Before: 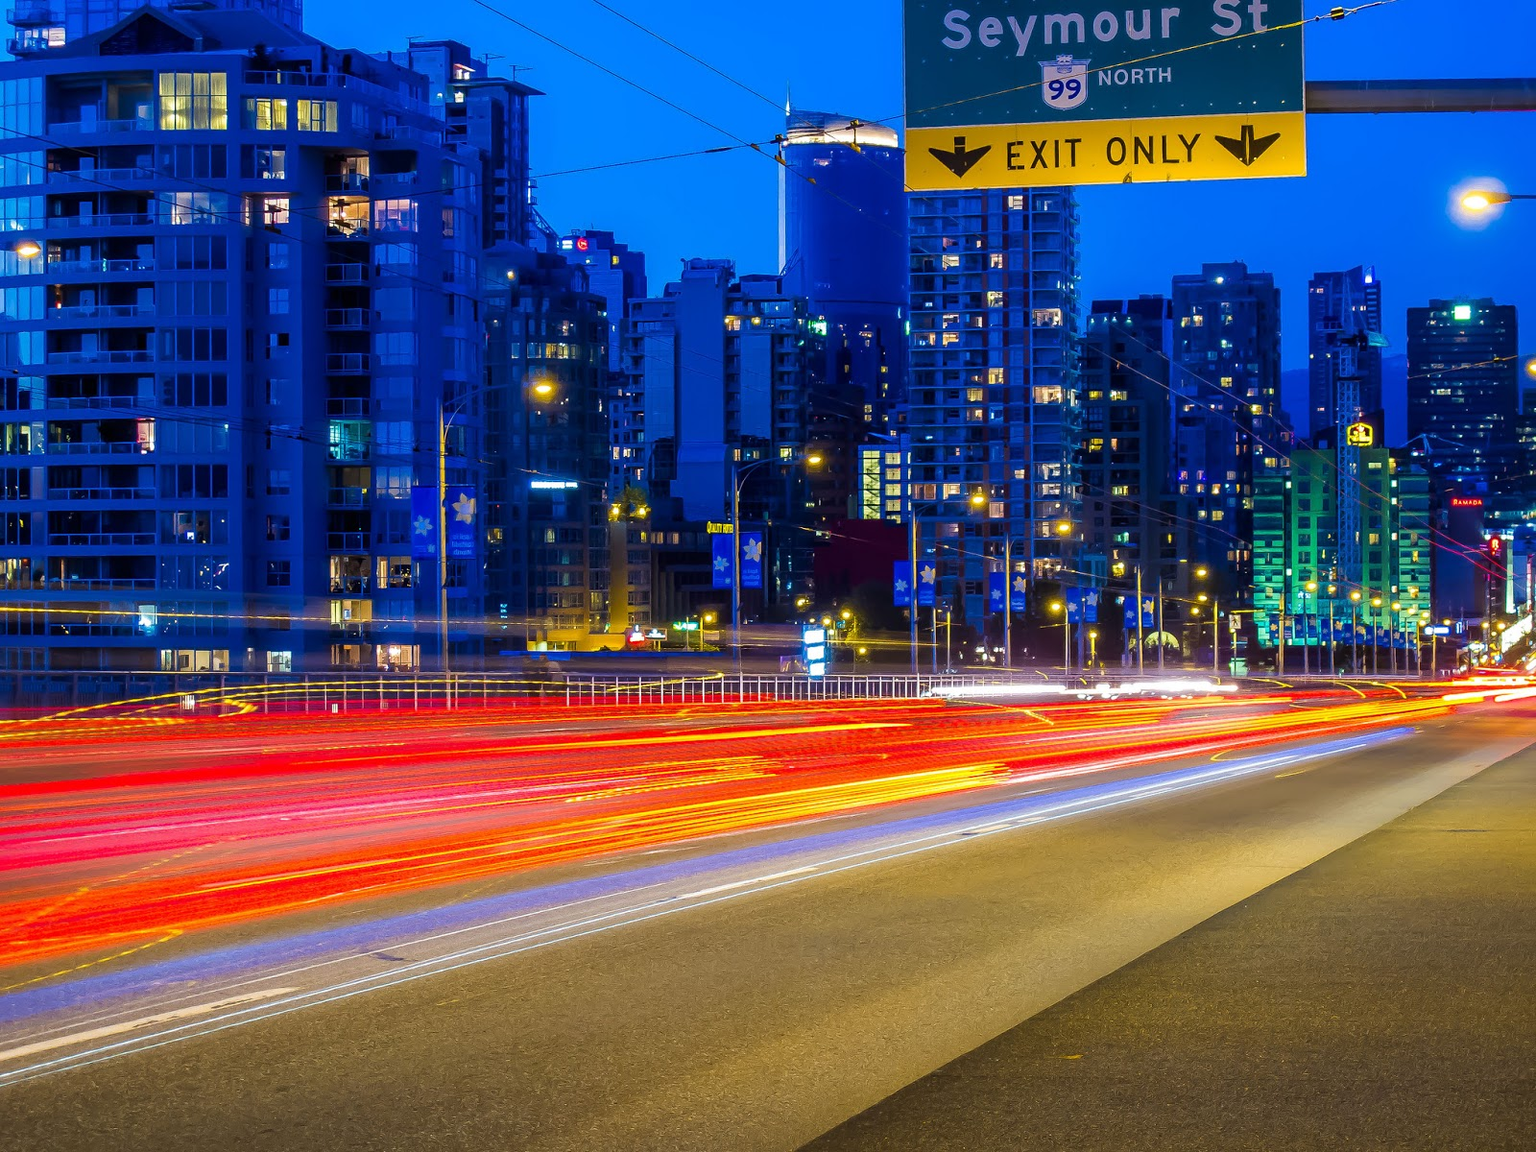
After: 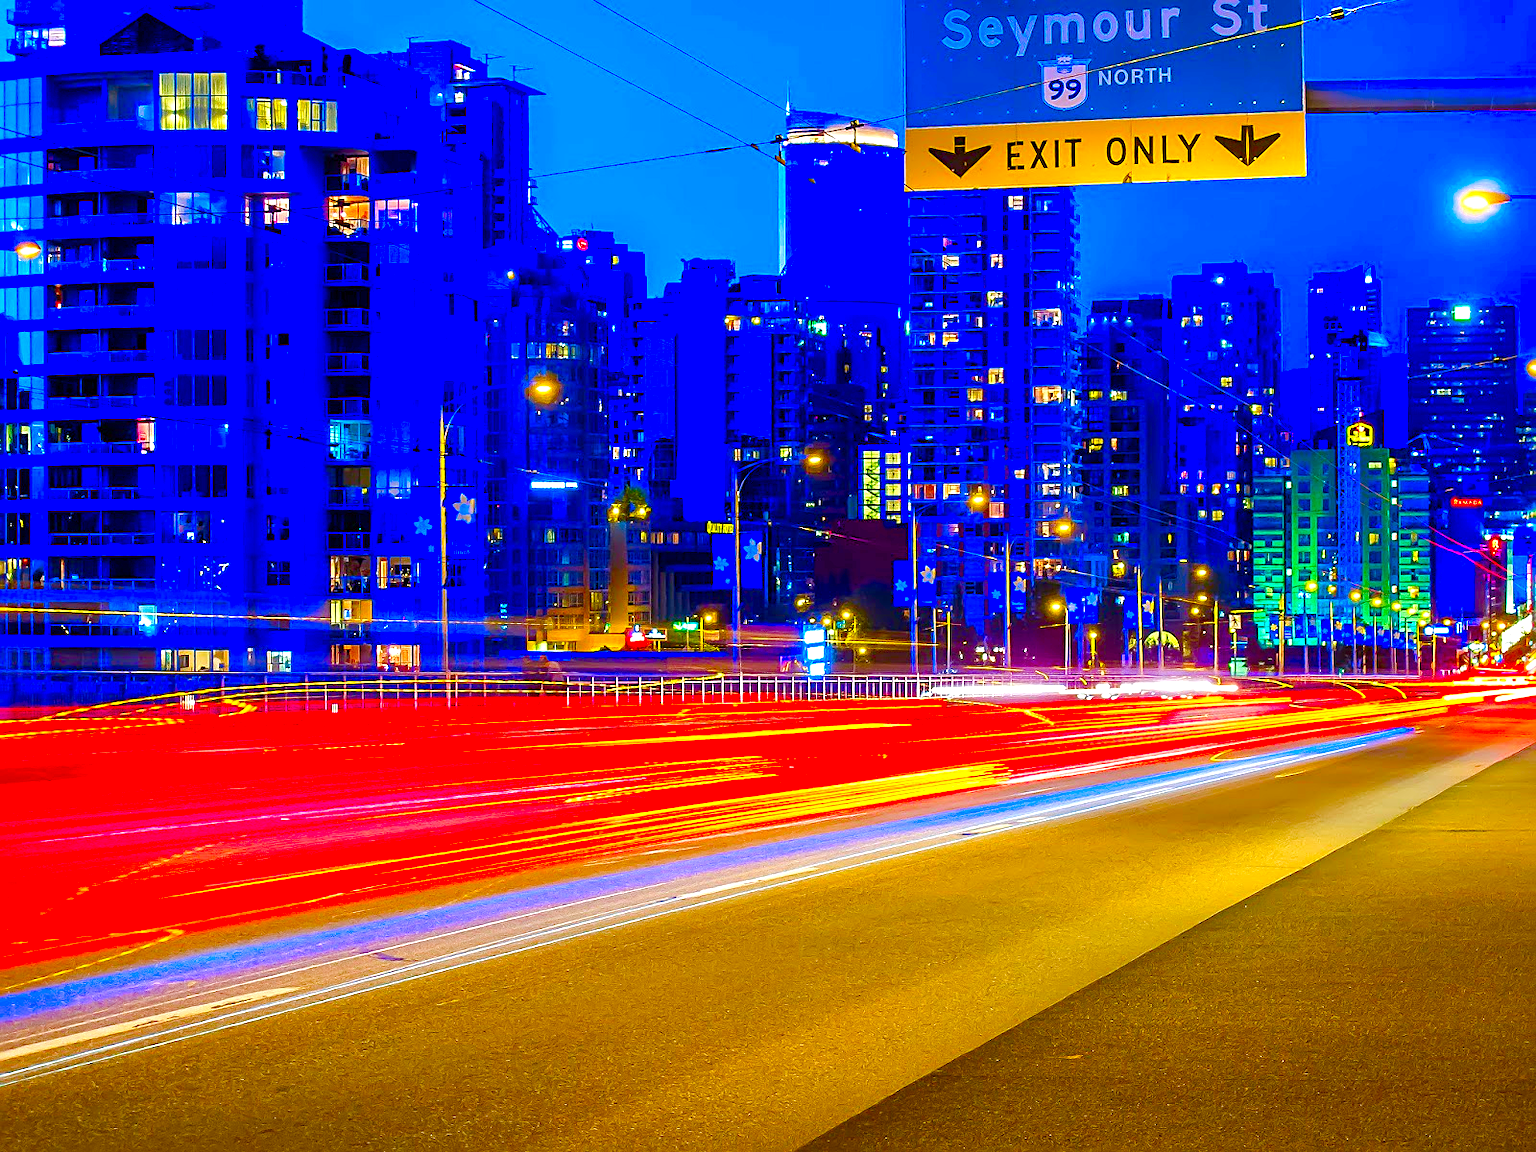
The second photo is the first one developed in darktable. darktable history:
color balance rgb: linear chroma grading › shadows 31.669%, linear chroma grading › global chroma -1.522%, linear chroma grading › mid-tones 3.604%, perceptual saturation grading › global saturation 20%, perceptual saturation grading › highlights -49.565%, perceptual saturation grading › shadows 25.604%, perceptual brilliance grading › global brilliance 9.971%, perceptual brilliance grading › shadows 14.406%
color correction: highlights b* 0.037, saturation 2.11
sharpen: on, module defaults
